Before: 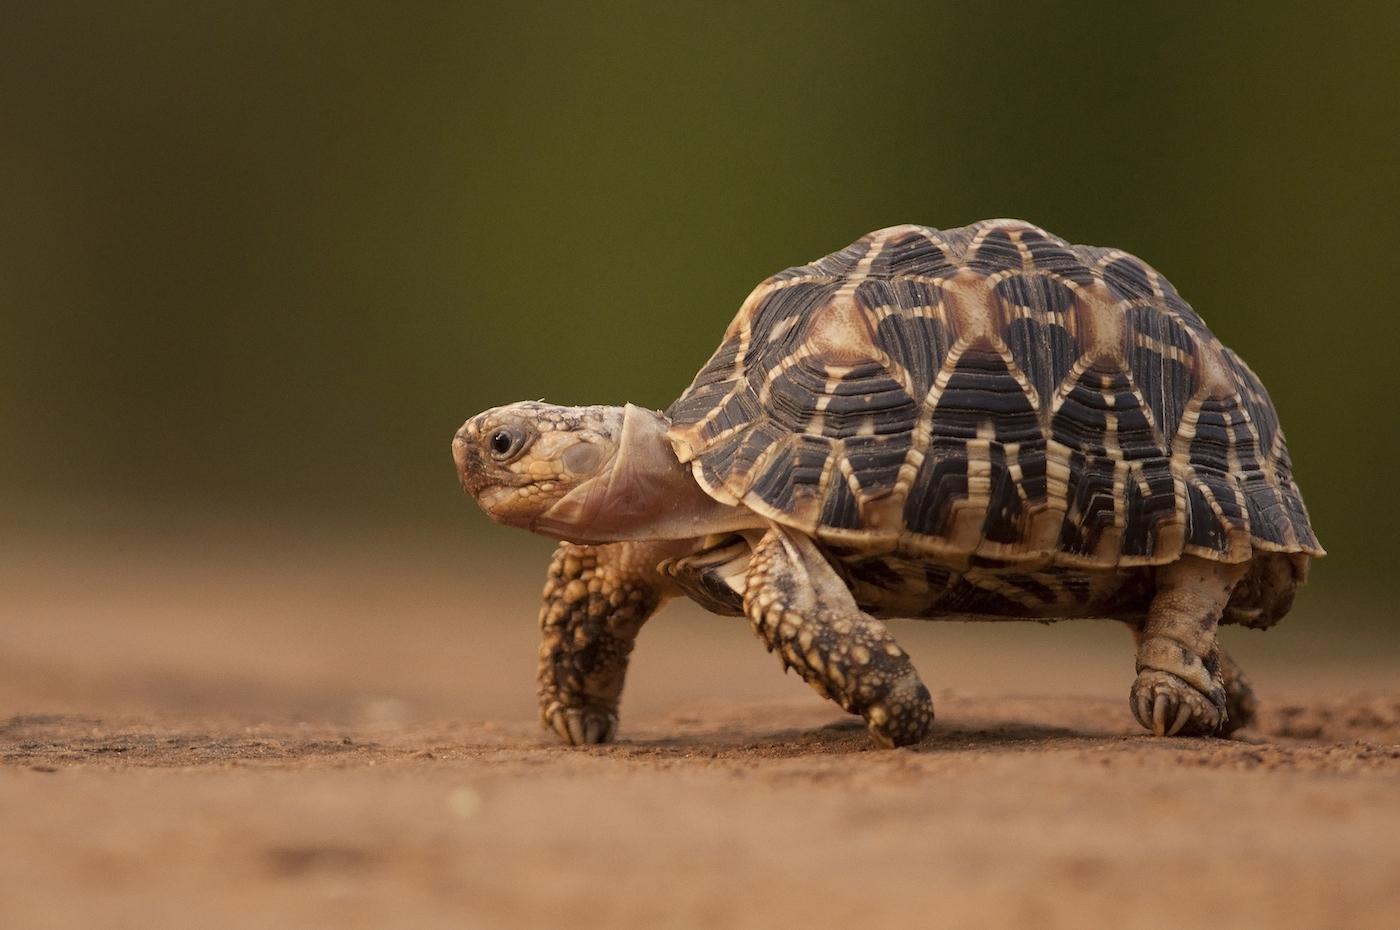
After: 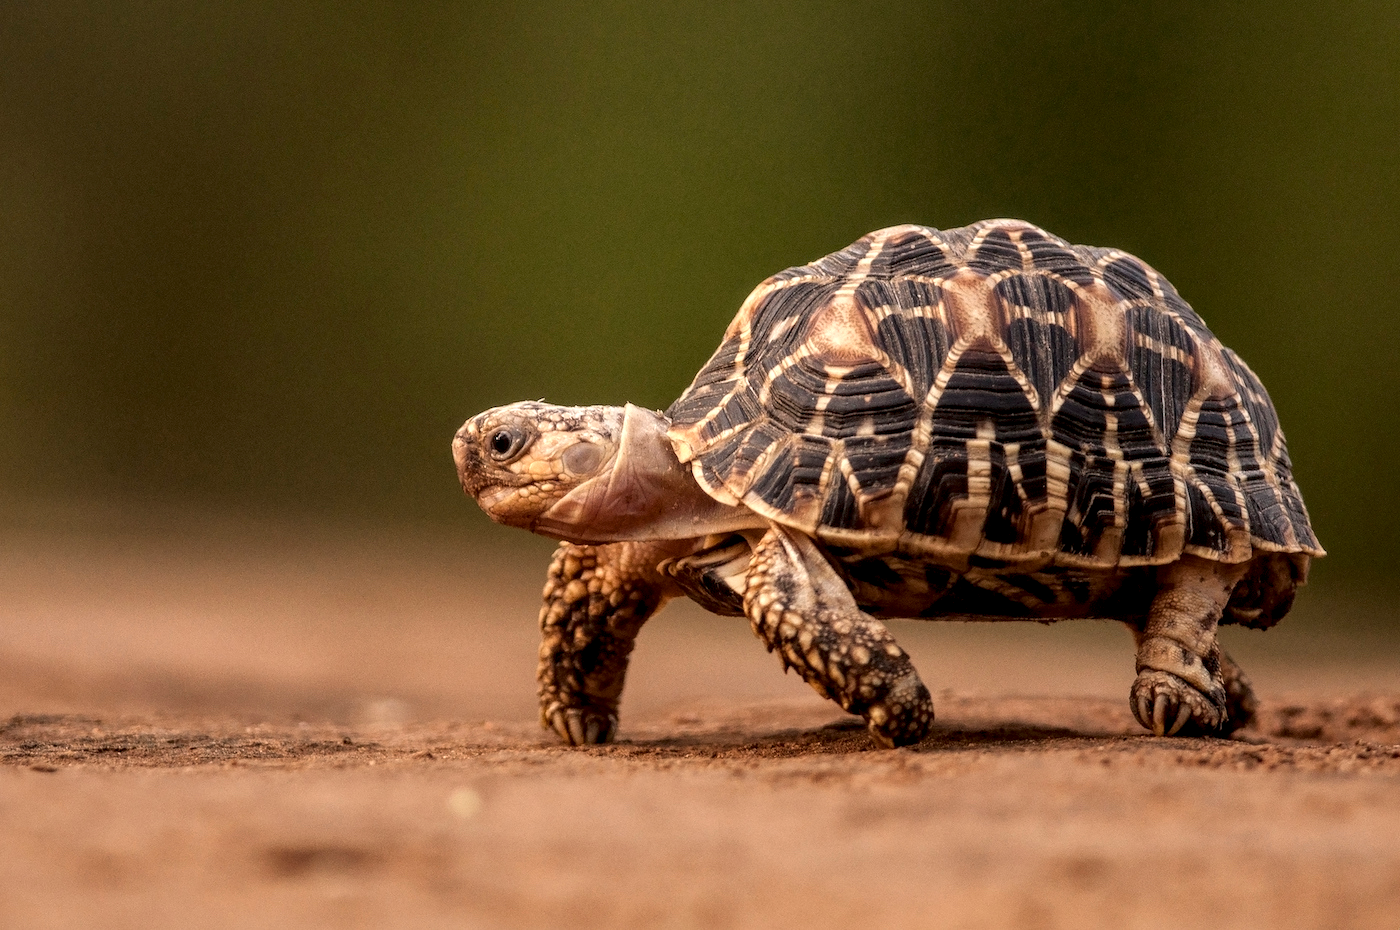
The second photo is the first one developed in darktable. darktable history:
local contrast: highlights 79%, shadows 56%, detail 175%, midtone range 0.428
